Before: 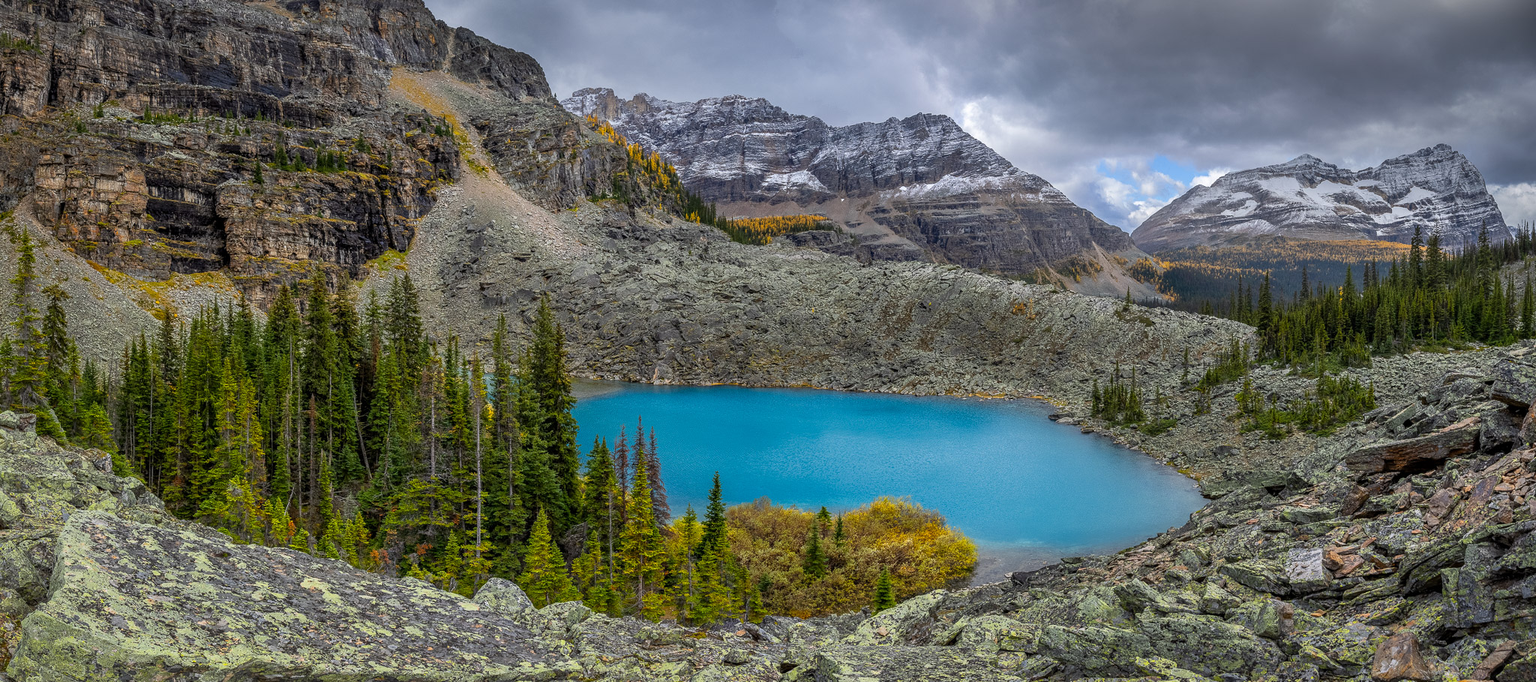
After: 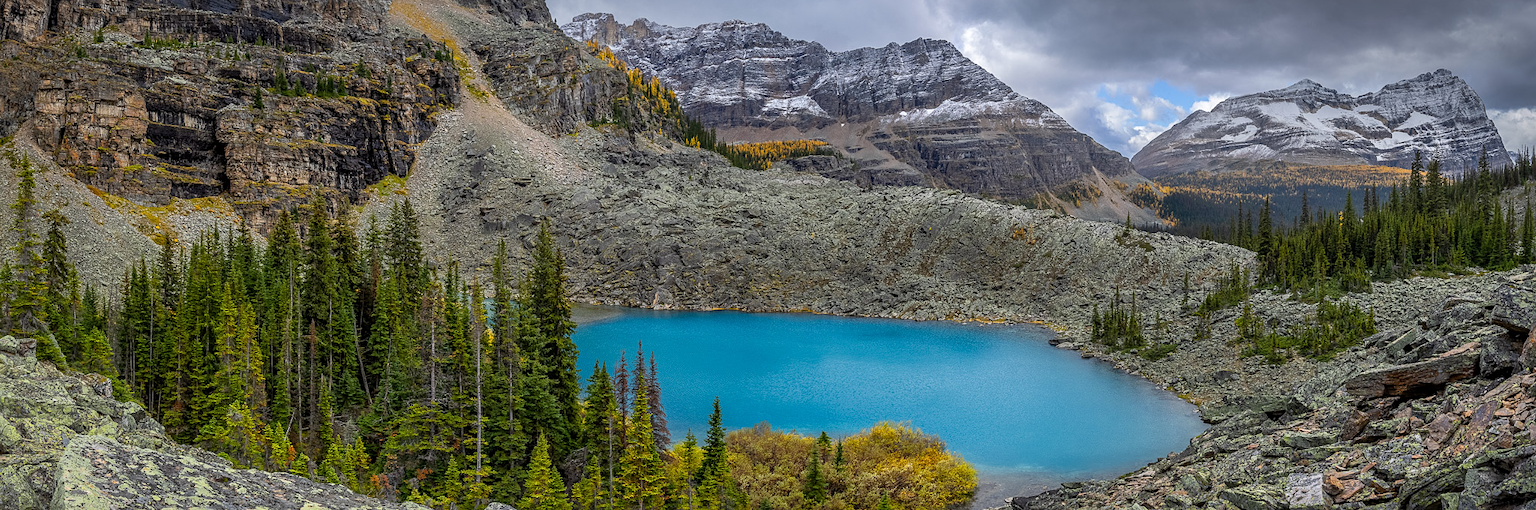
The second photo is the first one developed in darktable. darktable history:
sharpen: amount 0.2
crop: top 11.038%, bottom 13.962%
